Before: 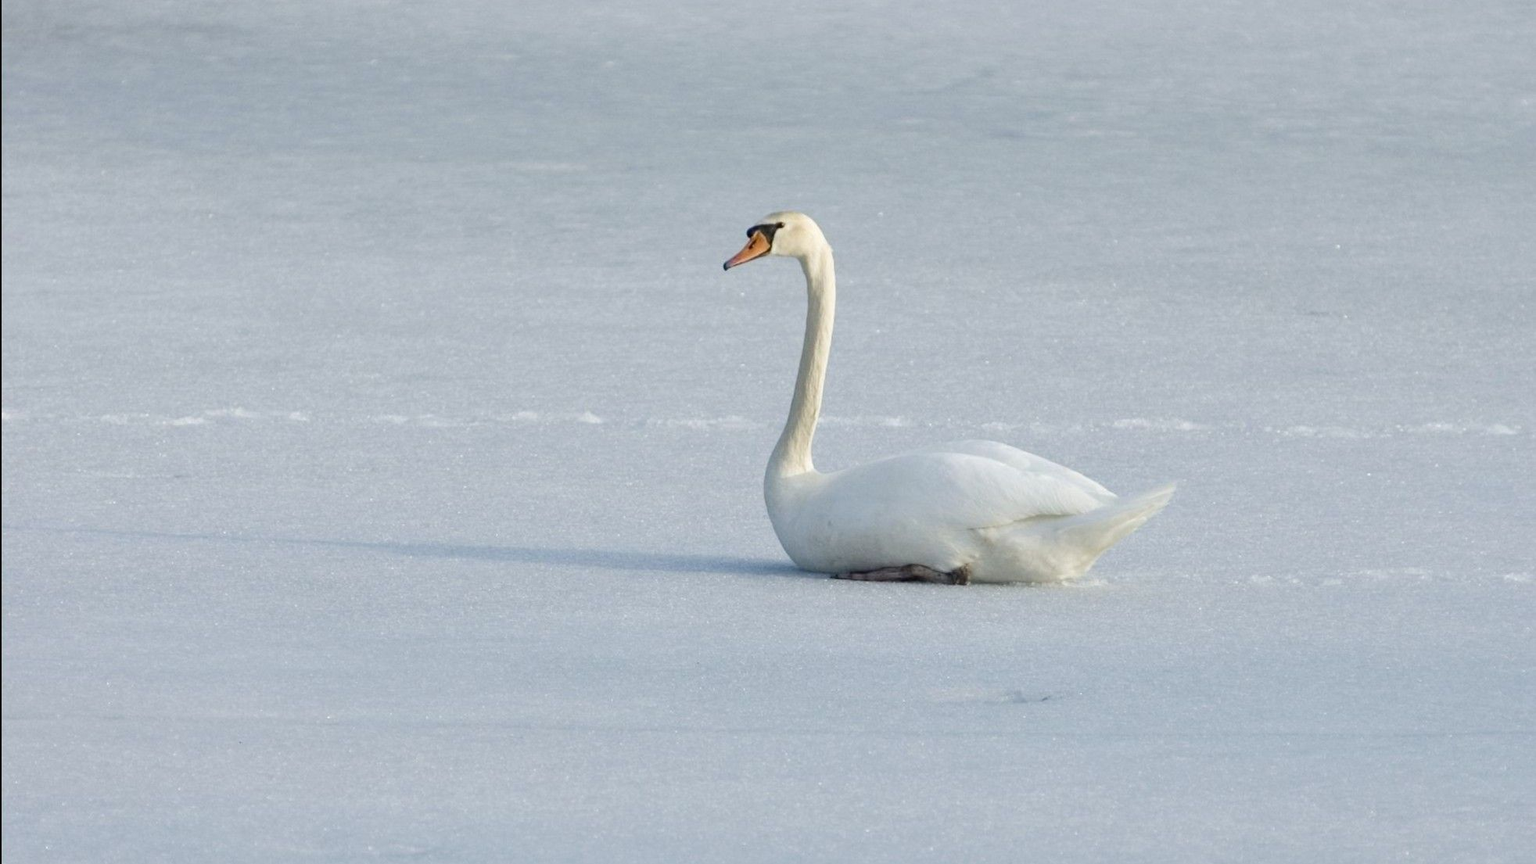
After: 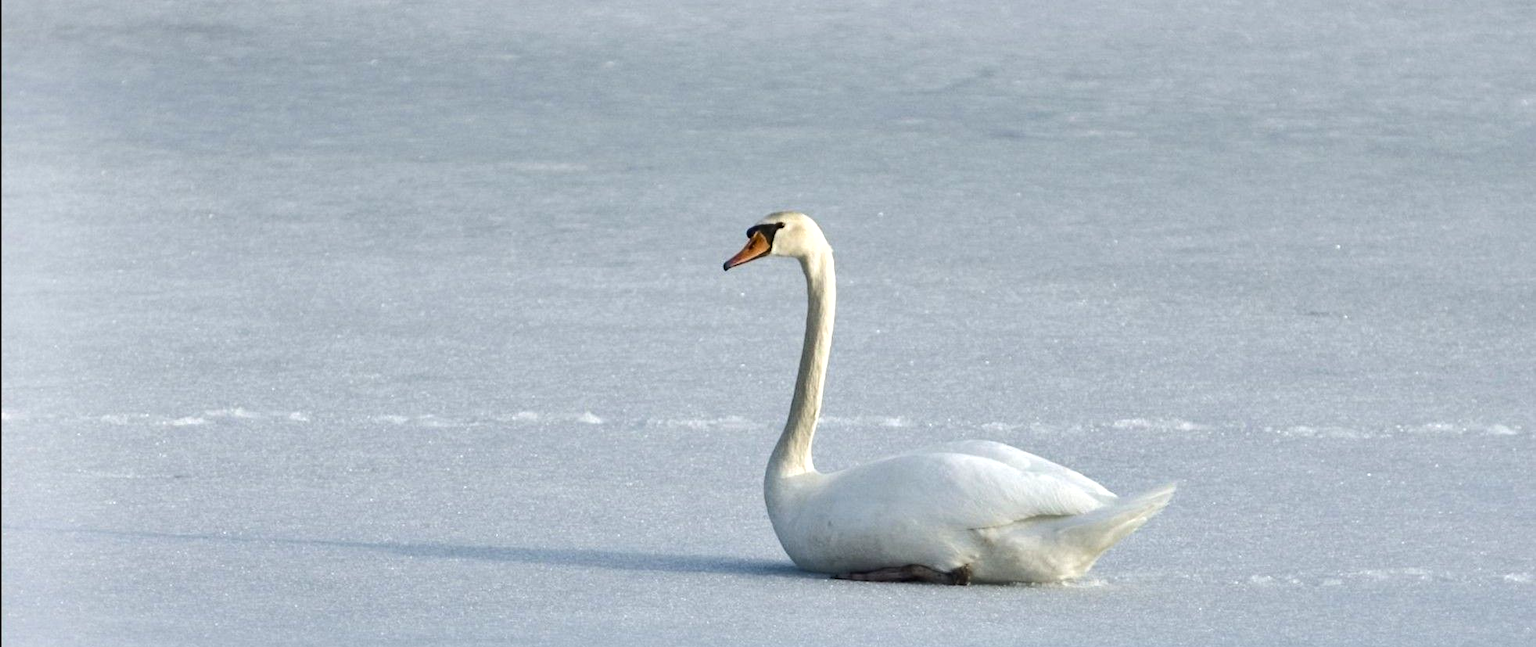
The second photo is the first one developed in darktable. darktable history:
tone equalizer: -8 EV -0.417 EV, -7 EV -0.389 EV, -6 EV -0.333 EV, -5 EV -0.222 EV, -3 EV 0.222 EV, -2 EV 0.333 EV, -1 EV 0.389 EV, +0 EV 0.417 EV, edges refinement/feathering 500, mask exposure compensation -1.57 EV, preserve details no
shadows and highlights: soften with gaussian
crop: bottom 24.988%
